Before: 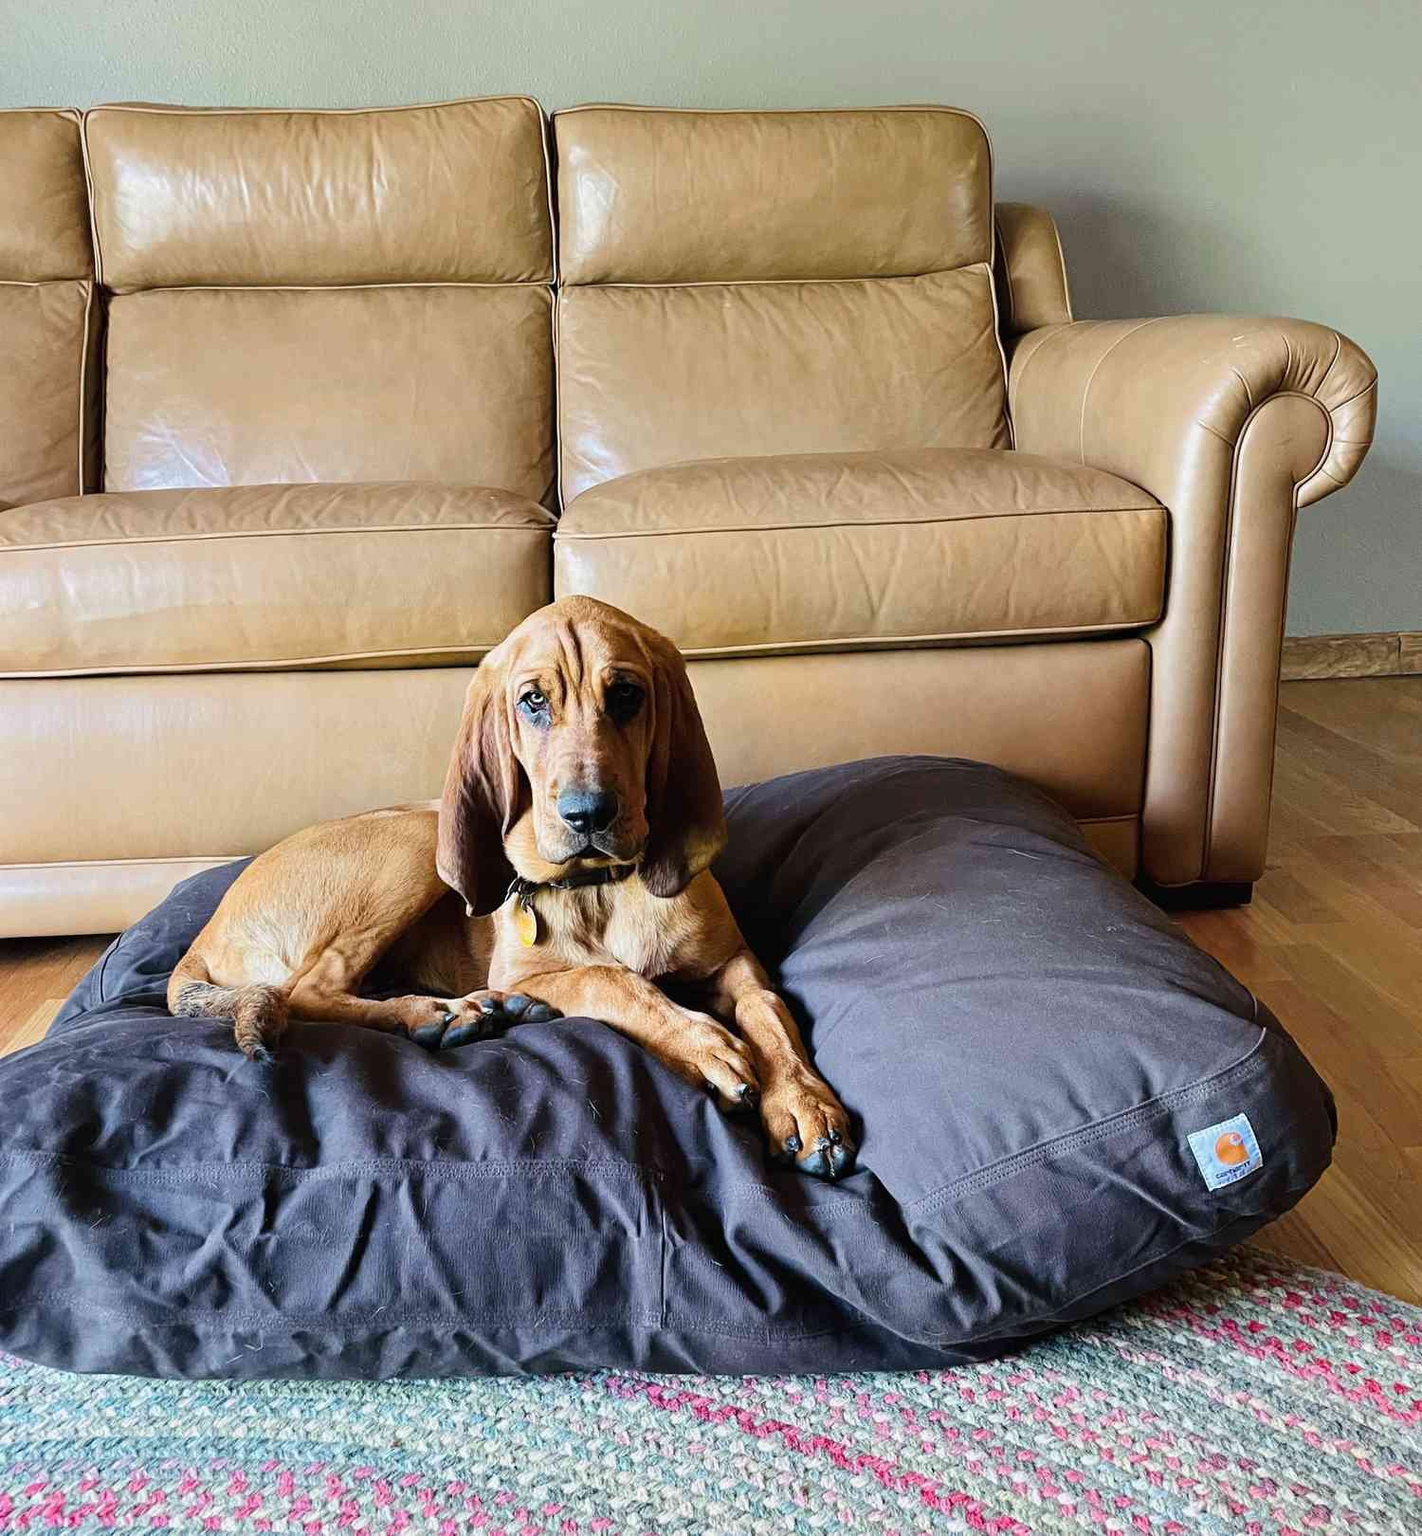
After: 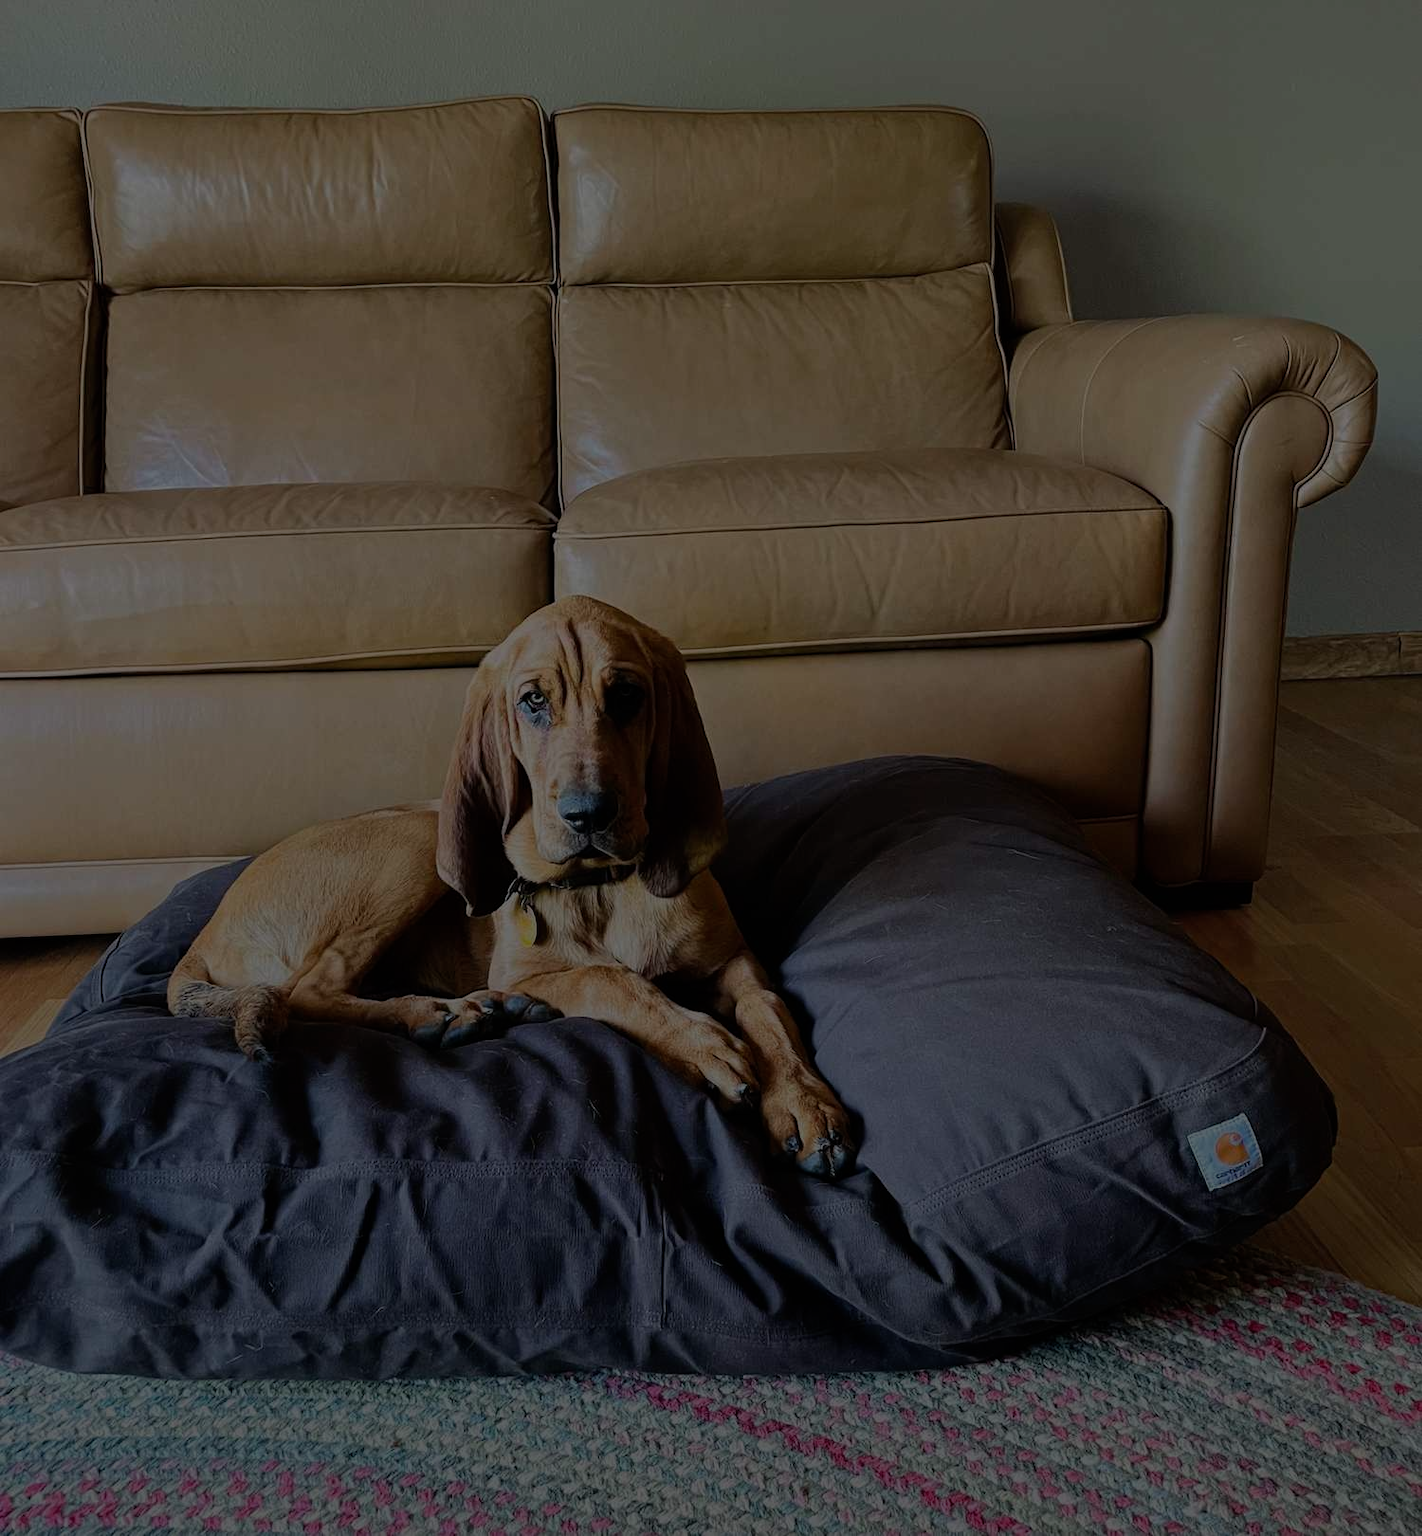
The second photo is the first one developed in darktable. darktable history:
exposure: exposure -2.446 EV, compensate highlight preservation false
graduated density: rotation -180°, offset 27.42
